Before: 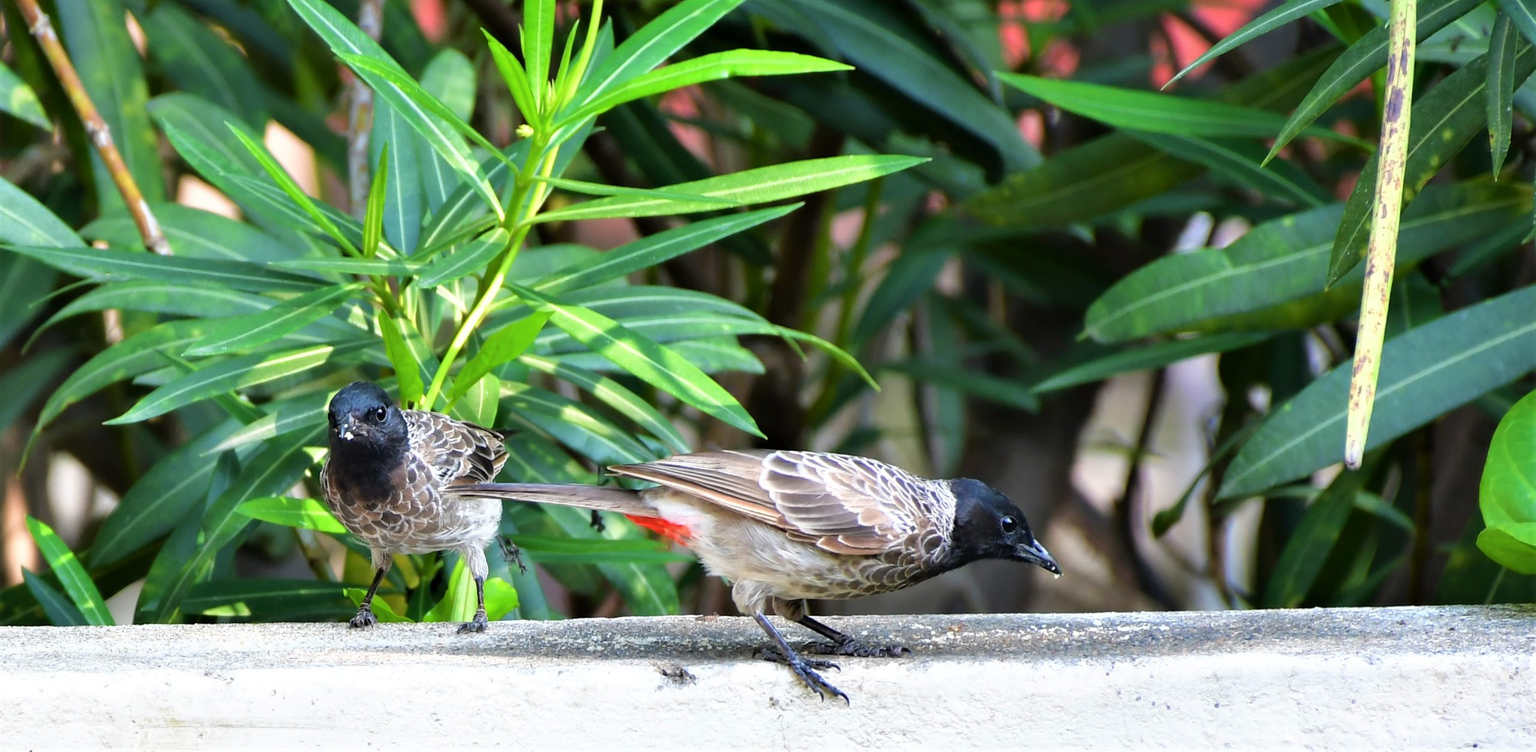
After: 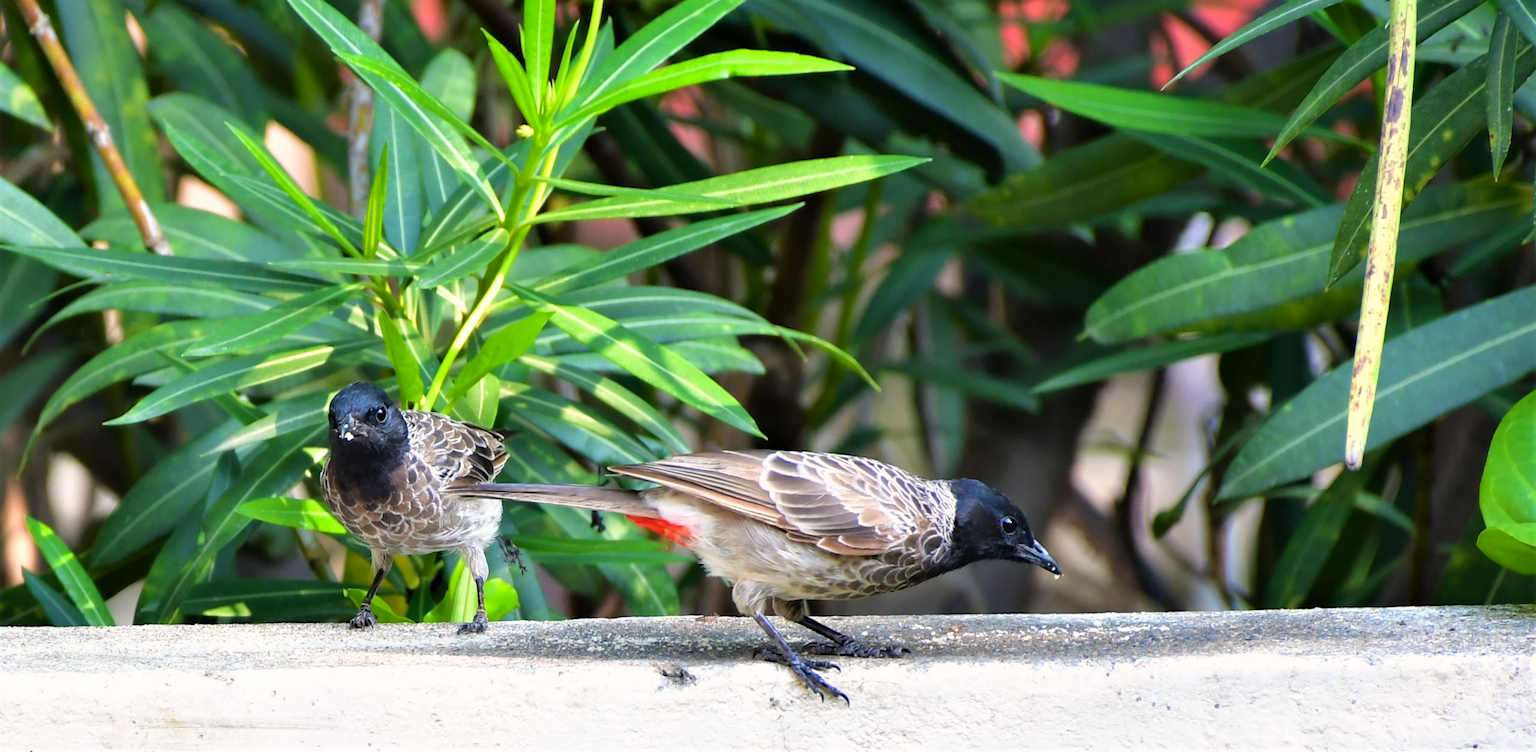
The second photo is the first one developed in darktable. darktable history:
color balance rgb: shadows lift › chroma 1.928%, shadows lift › hue 264.29°, highlights gain › chroma 1.003%, highlights gain › hue 60.19°, perceptual saturation grading › global saturation -0.025%, global vibrance 20%
